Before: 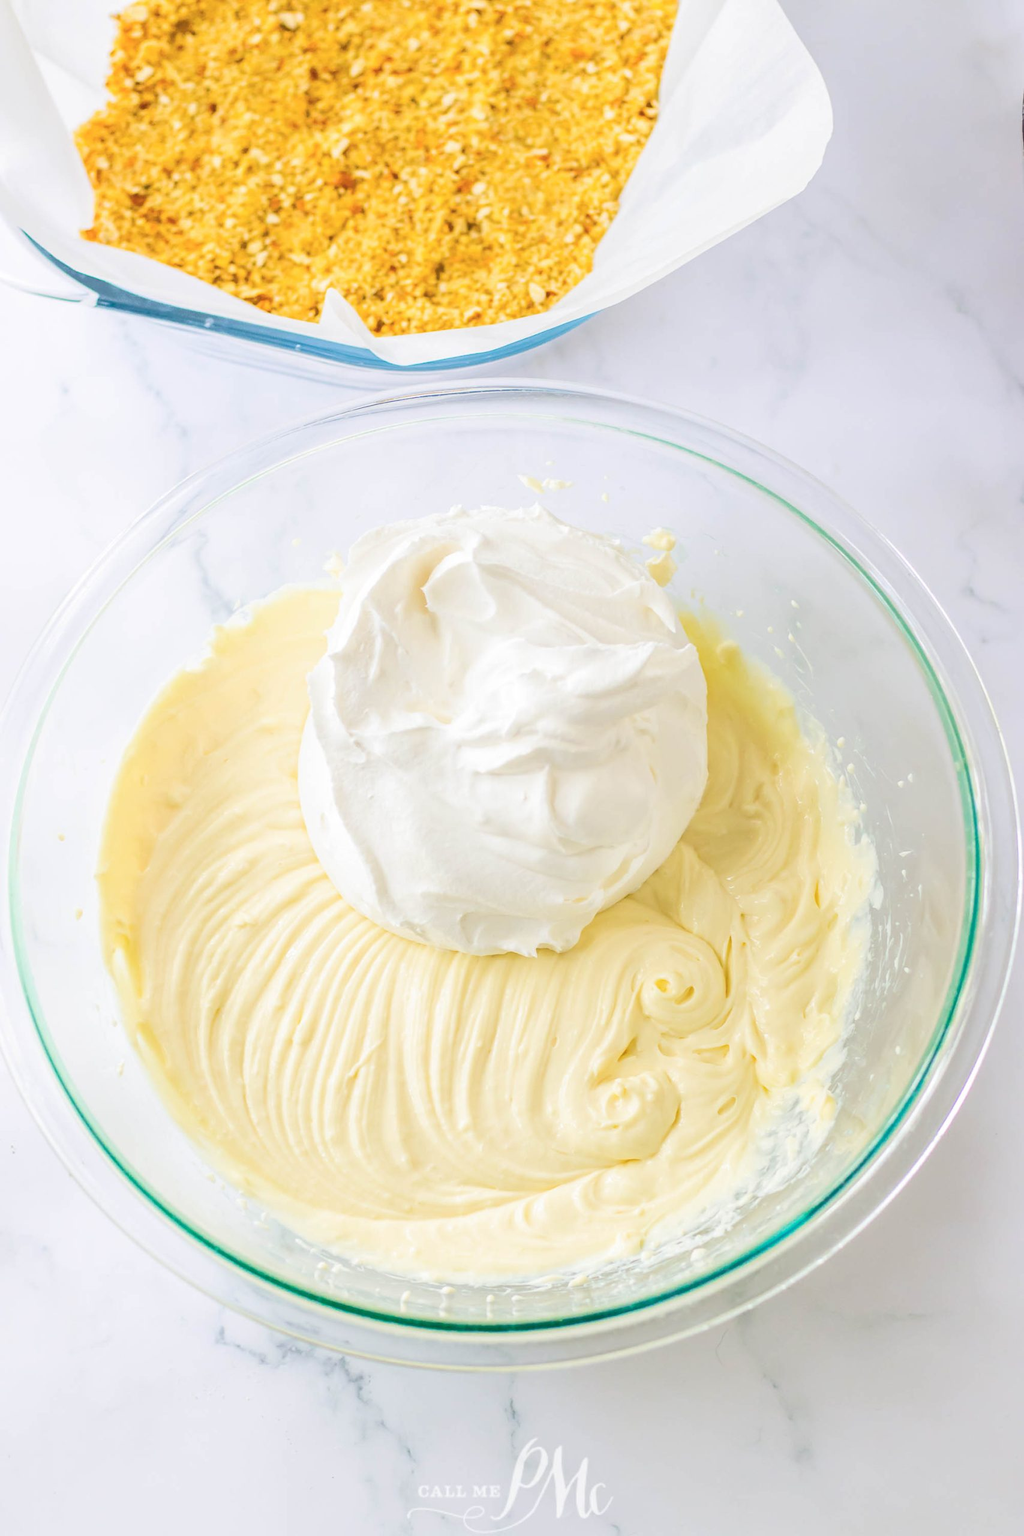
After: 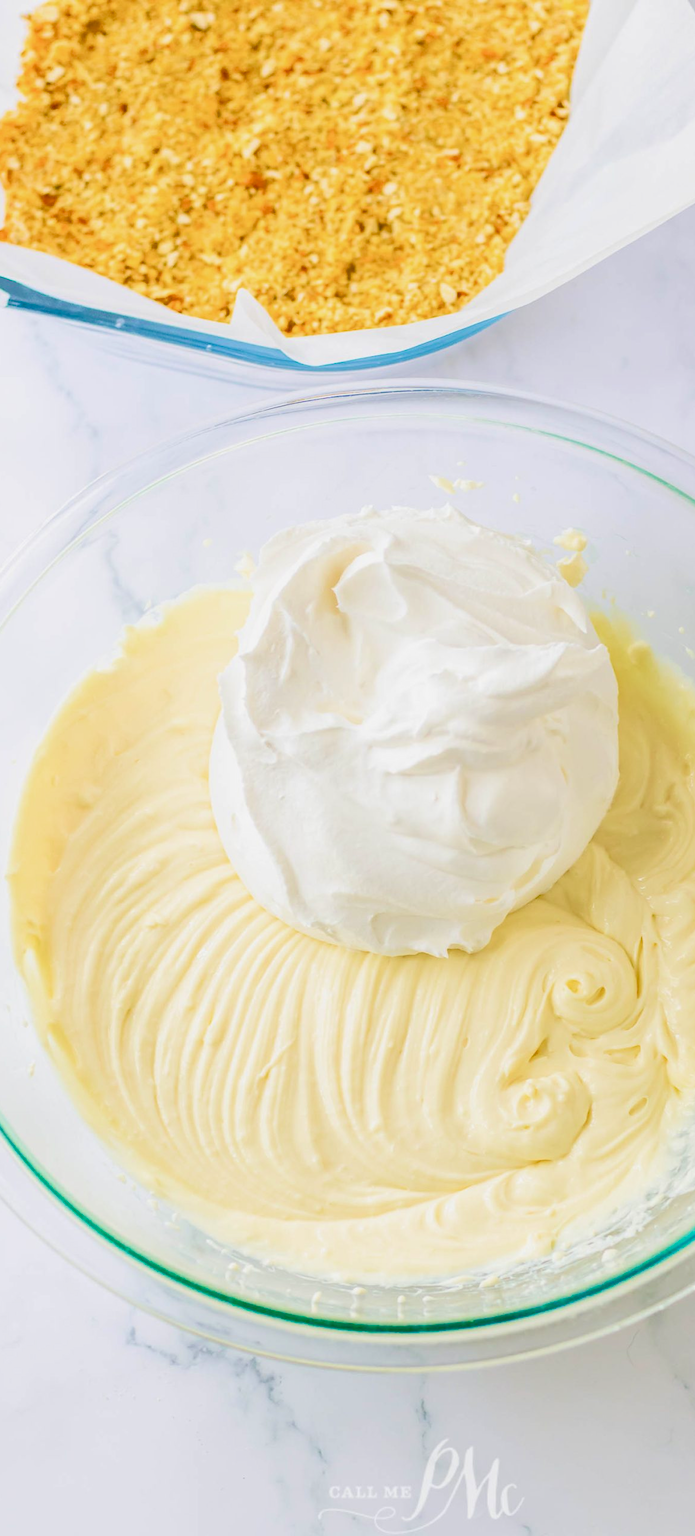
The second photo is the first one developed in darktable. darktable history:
color balance rgb: perceptual saturation grading › global saturation 20%, perceptual saturation grading › highlights -24.931%, perceptual saturation grading › shadows 50.436%, global vibrance -16.363%, contrast -6.116%
velvia: on, module defaults
crop and rotate: left 8.736%, right 23.417%
